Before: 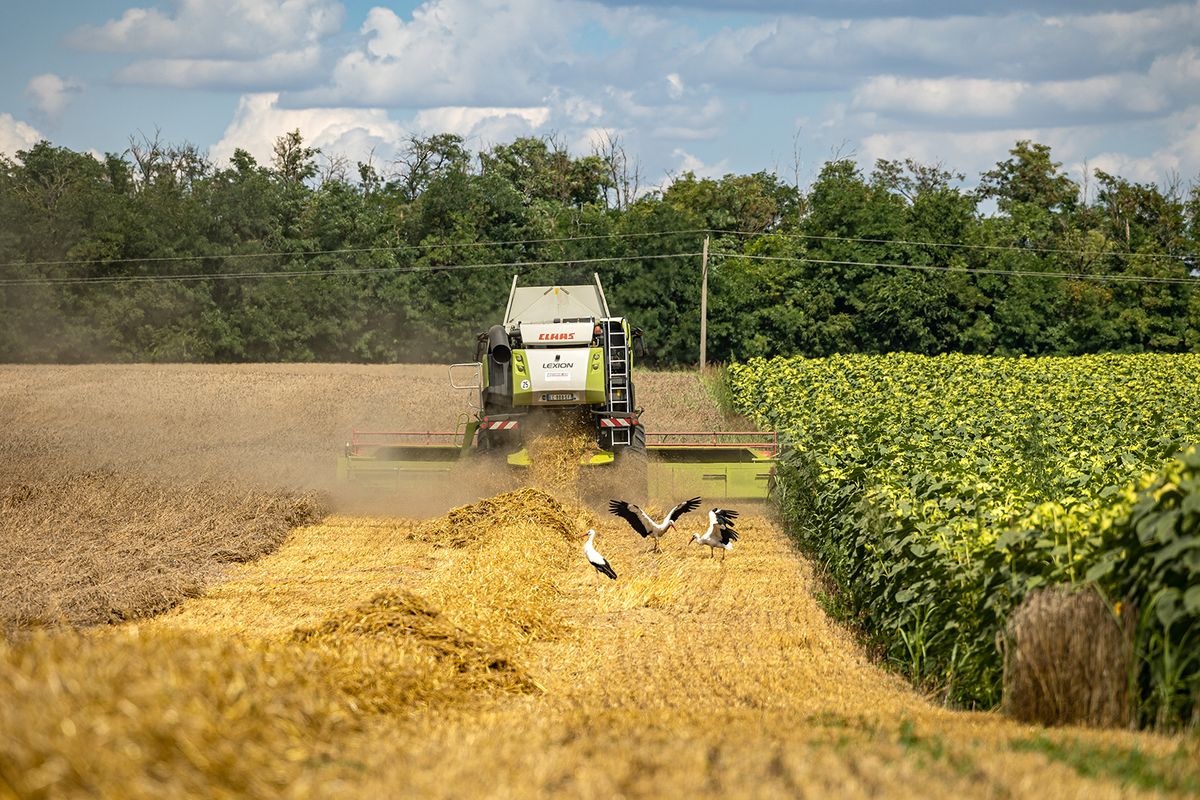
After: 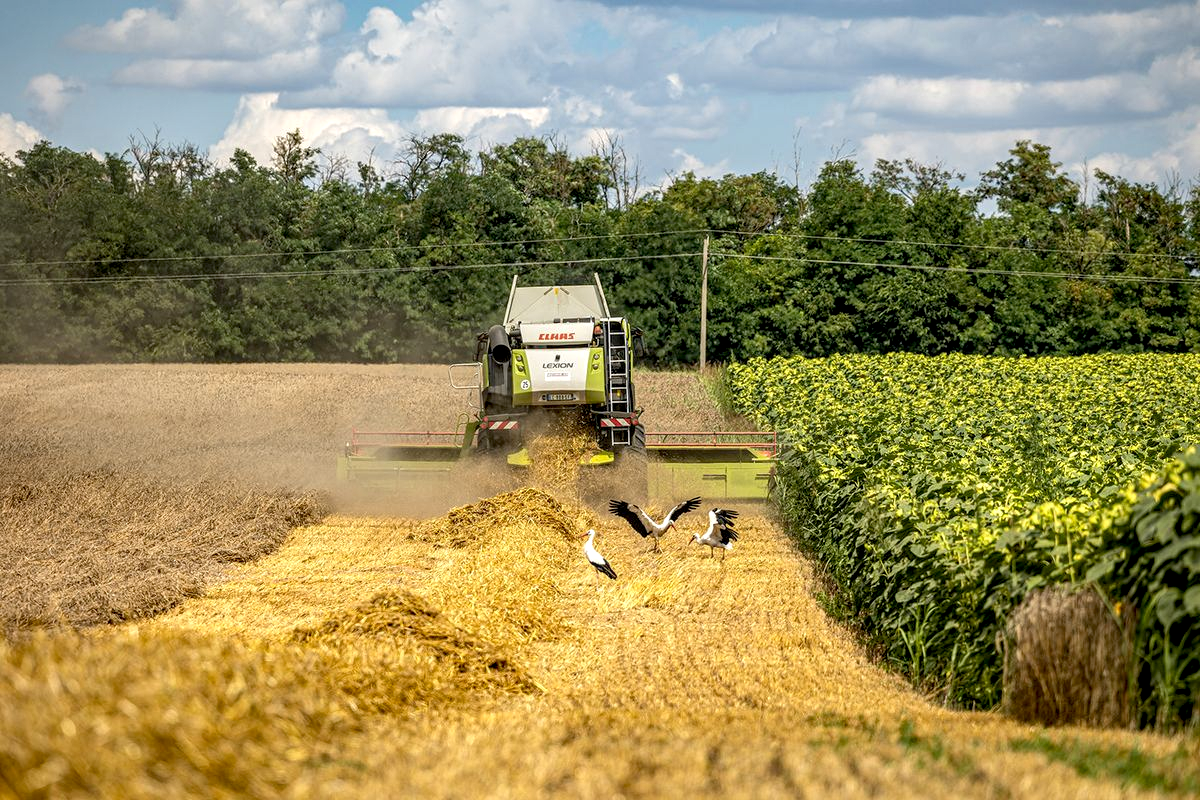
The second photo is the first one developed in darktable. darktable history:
local contrast: on, module defaults
exposure: black level correction 0.007, exposure 0.158 EV, compensate exposure bias true, compensate highlight preservation false
